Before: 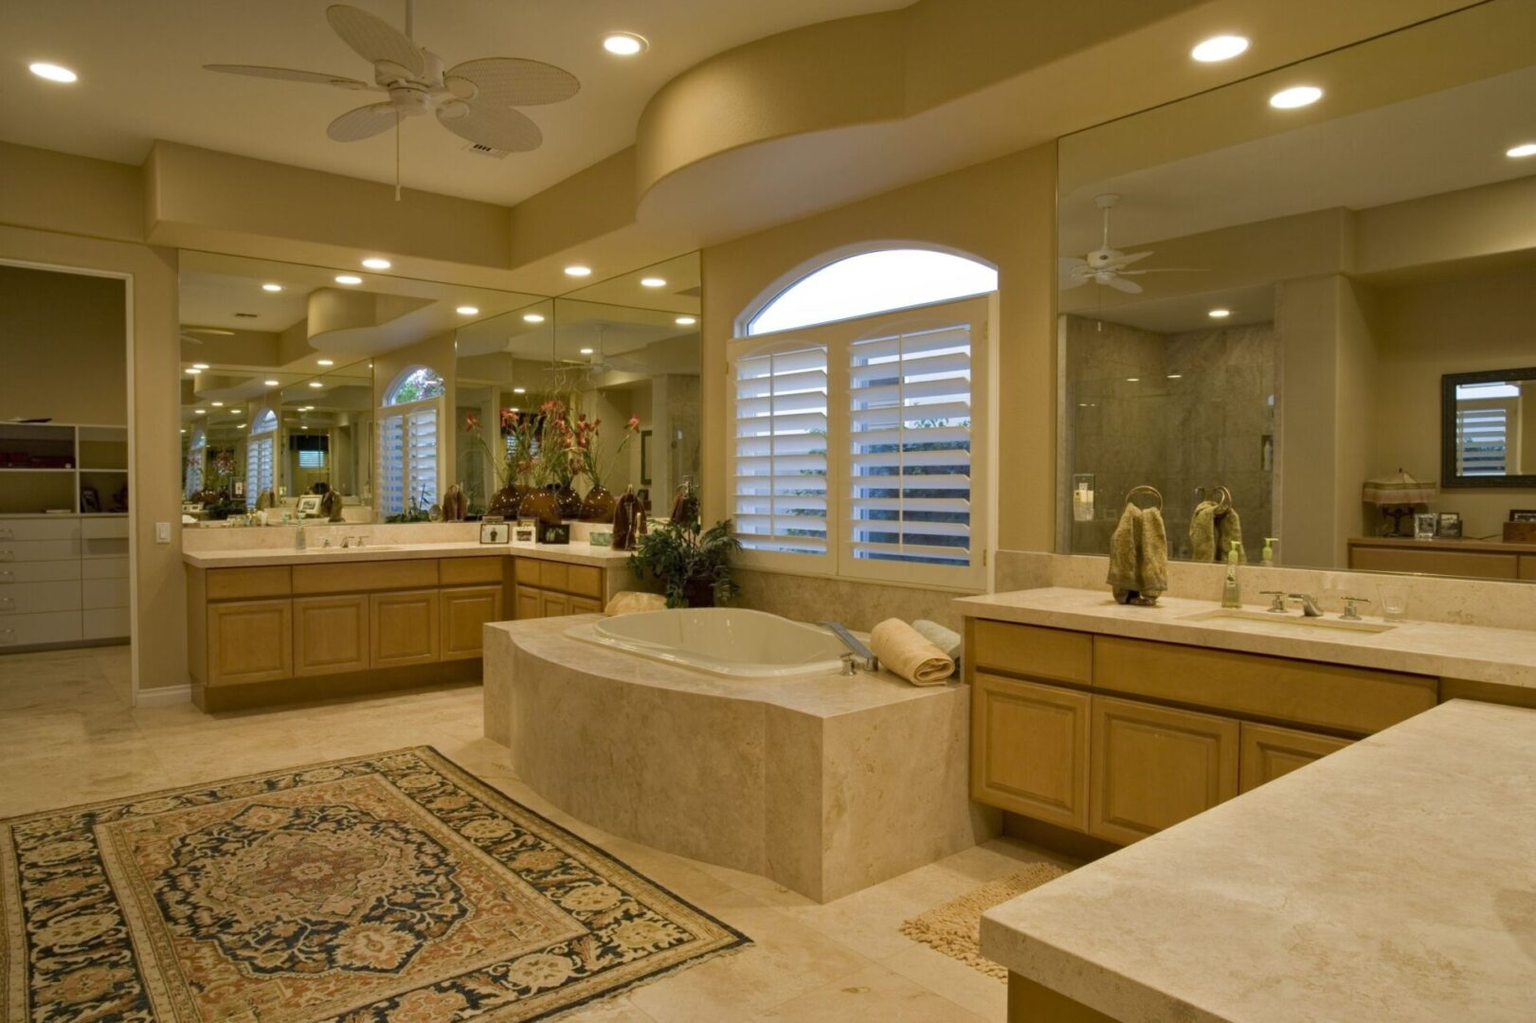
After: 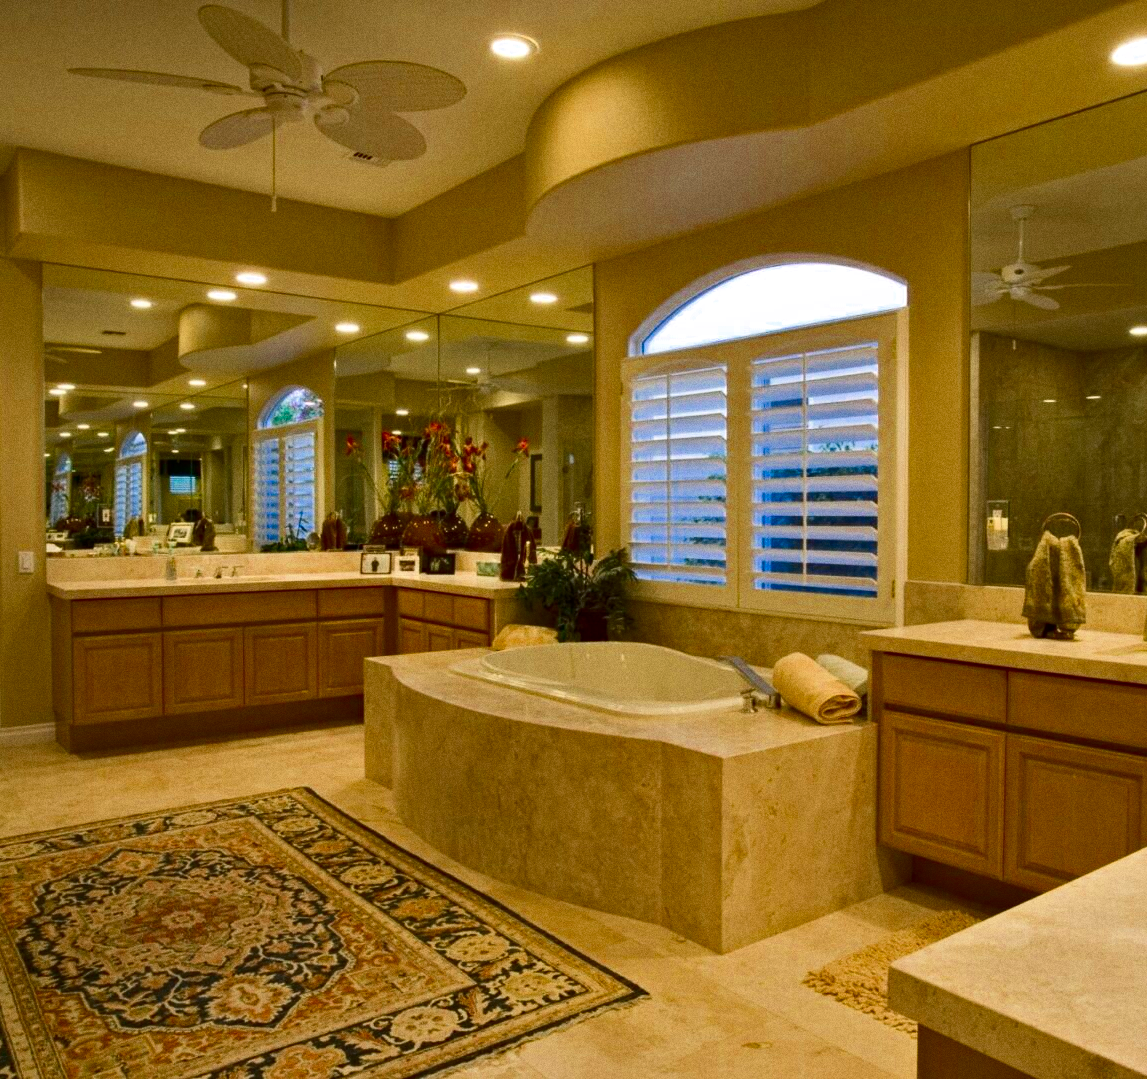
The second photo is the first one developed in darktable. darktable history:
crop and rotate: left 9.061%, right 20.142%
grain: coarseness 0.09 ISO
color zones: curves: ch0 [(0, 0.5) (0.125, 0.4) (0.25, 0.5) (0.375, 0.4) (0.5, 0.4) (0.625, 0.35) (0.75, 0.35) (0.875, 0.5)]; ch1 [(0, 0.35) (0.125, 0.45) (0.25, 0.35) (0.375, 0.35) (0.5, 0.35) (0.625, 0.35) (0.75, 0.45) (0.875, 0.35)]; ch2 [(0, 0.6) (0.125, 0.5) (0.25, 0.5) (0.375, 0.6) (0.5, 0.6) (0.625, 0.5) (0.75, 0.5) (0.875, 0.5)]
contrast brightness saturation: contrast 0.26, brightness 0.02, saturation 0.87
haze removal: compatibility mode true, adaptive false
white balance: red 1.004, blue 1.024
